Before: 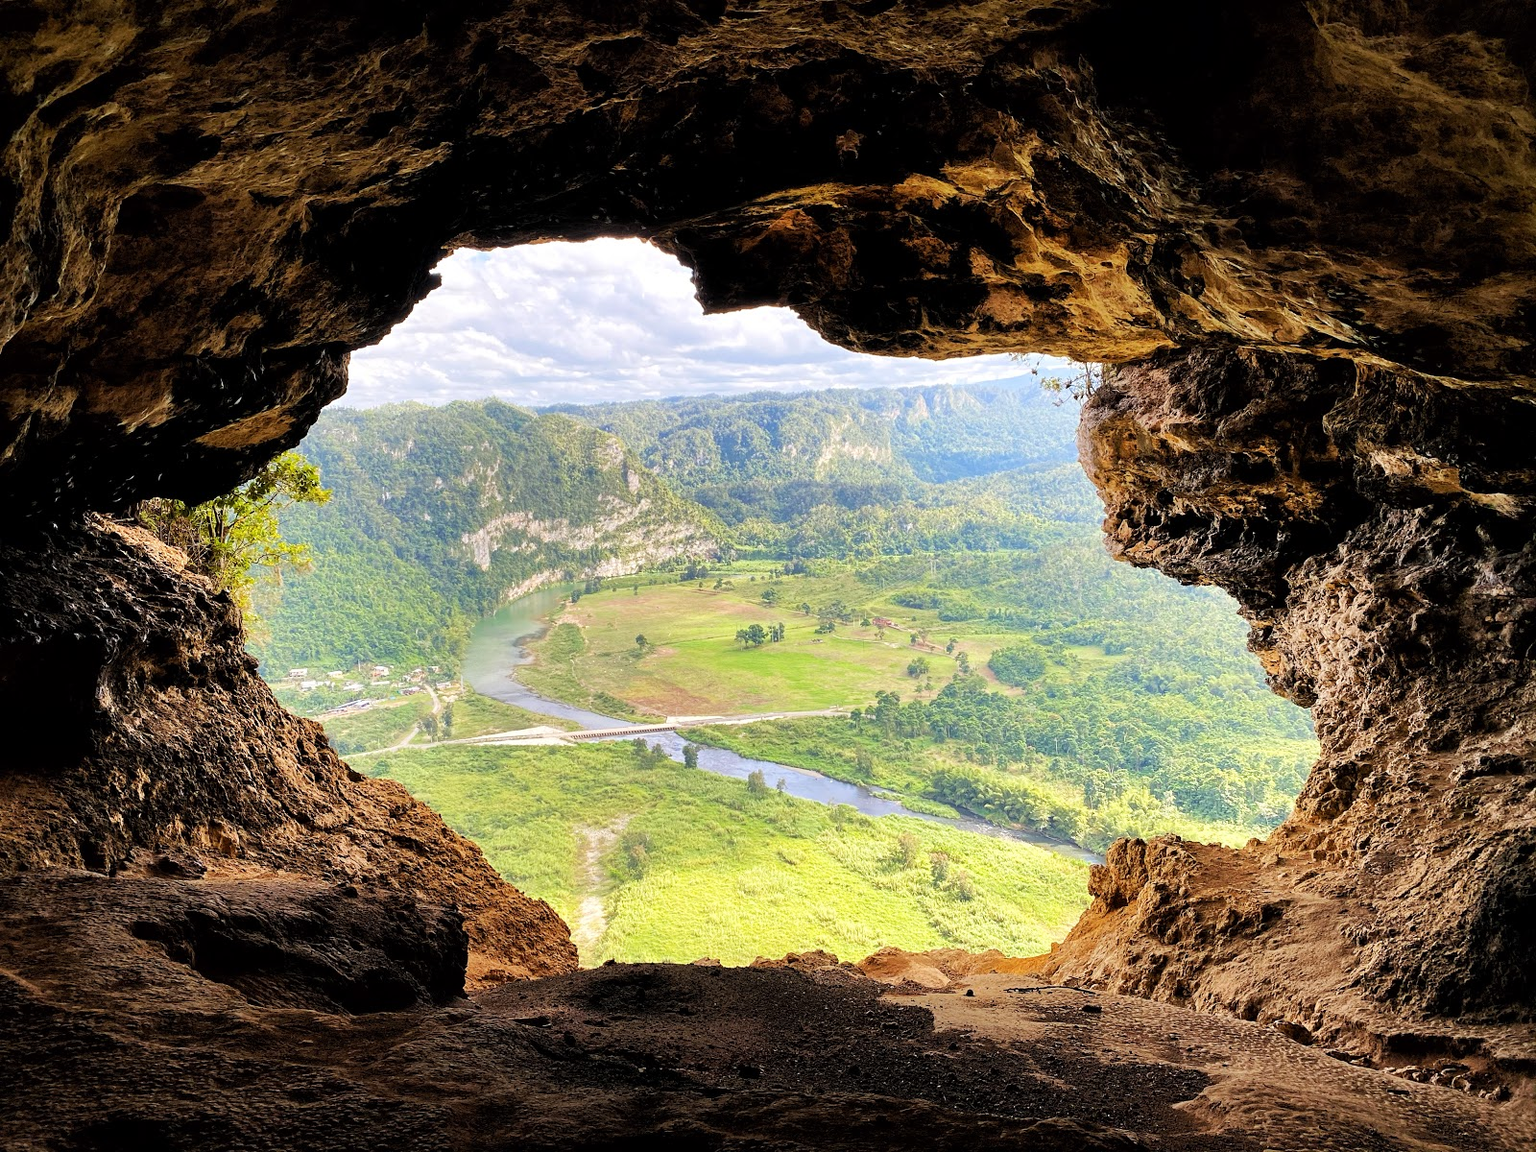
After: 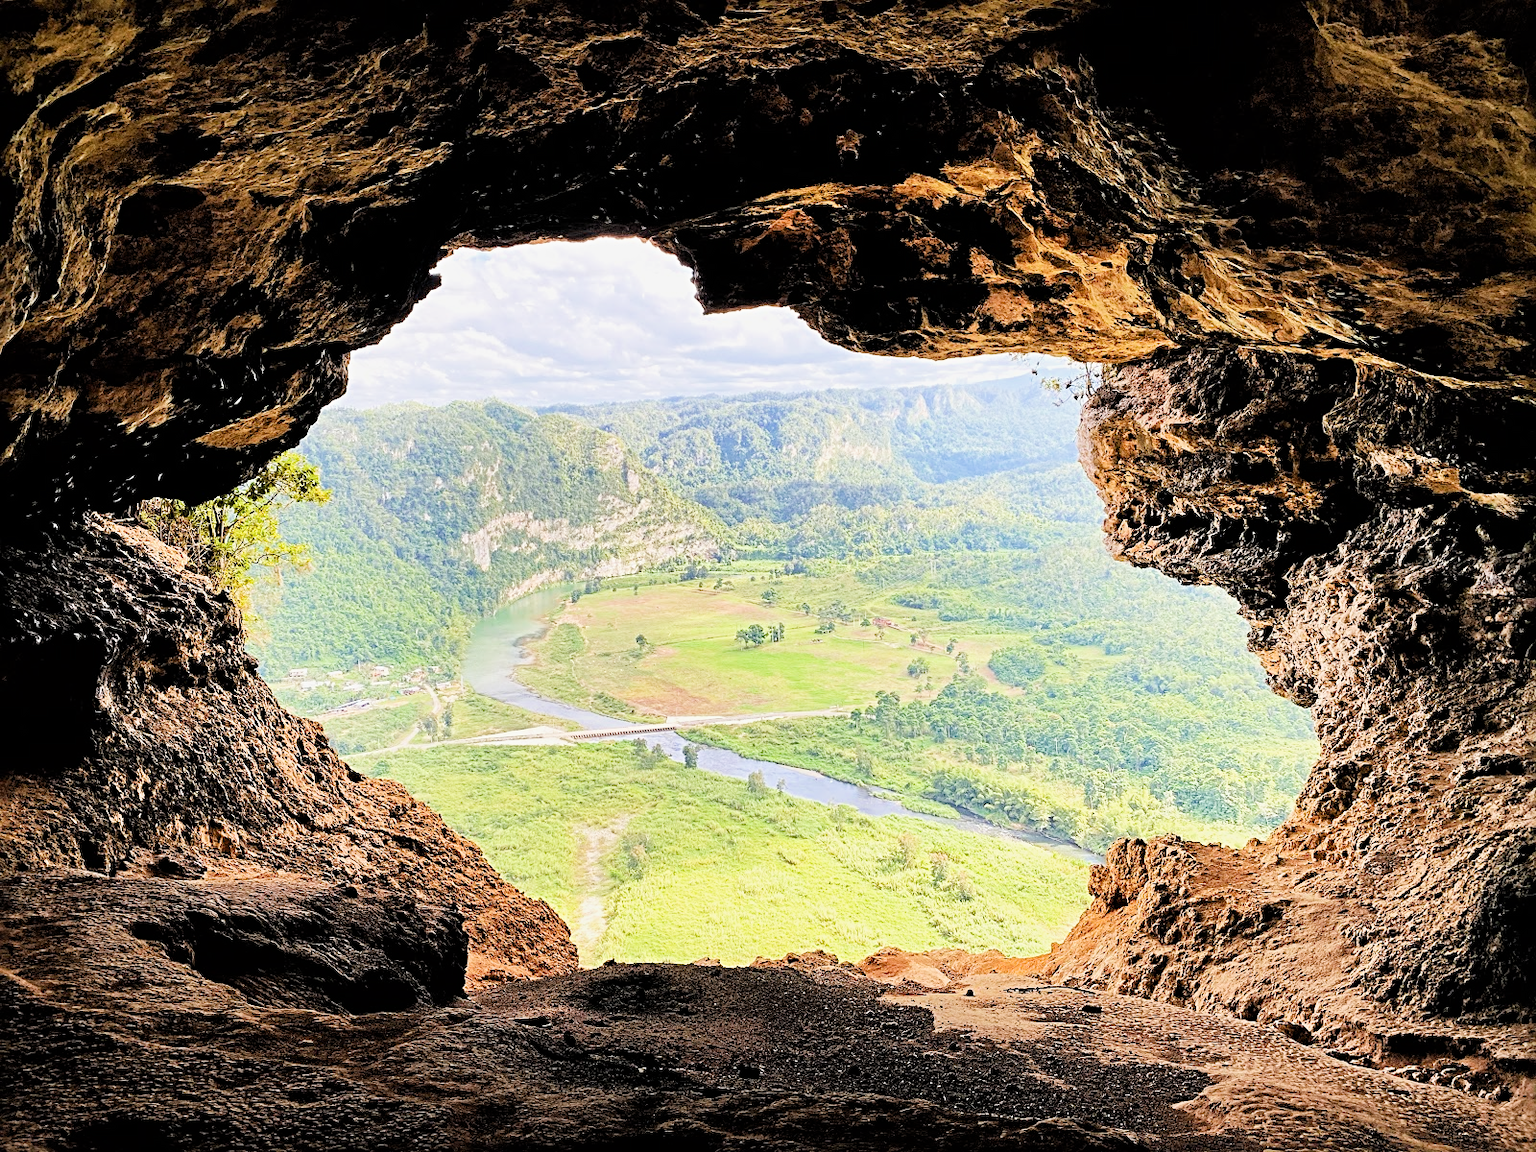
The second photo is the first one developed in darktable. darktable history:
filmic rgb: black relative exposure -7.65 EV, white relative exposure 4.56 EV, hardness 3.61
sharpen: radius 3.976
exposure: black level correction 0, exposure 1.17 EV, compensate exposure bias true, compensate highlight preservation false
